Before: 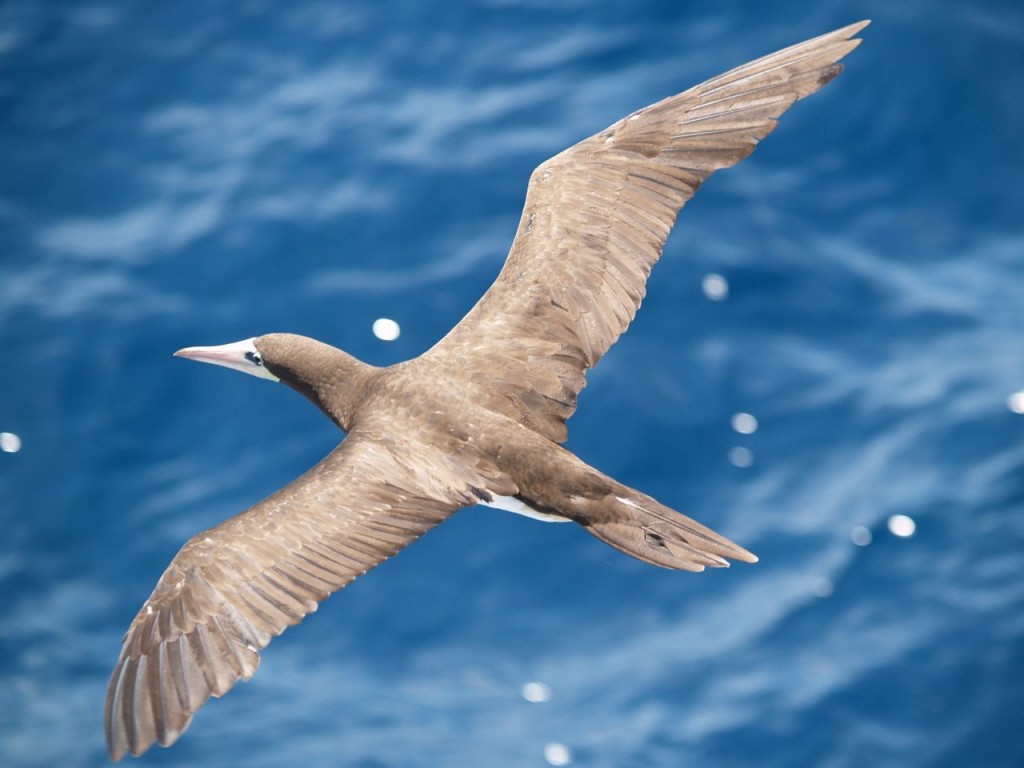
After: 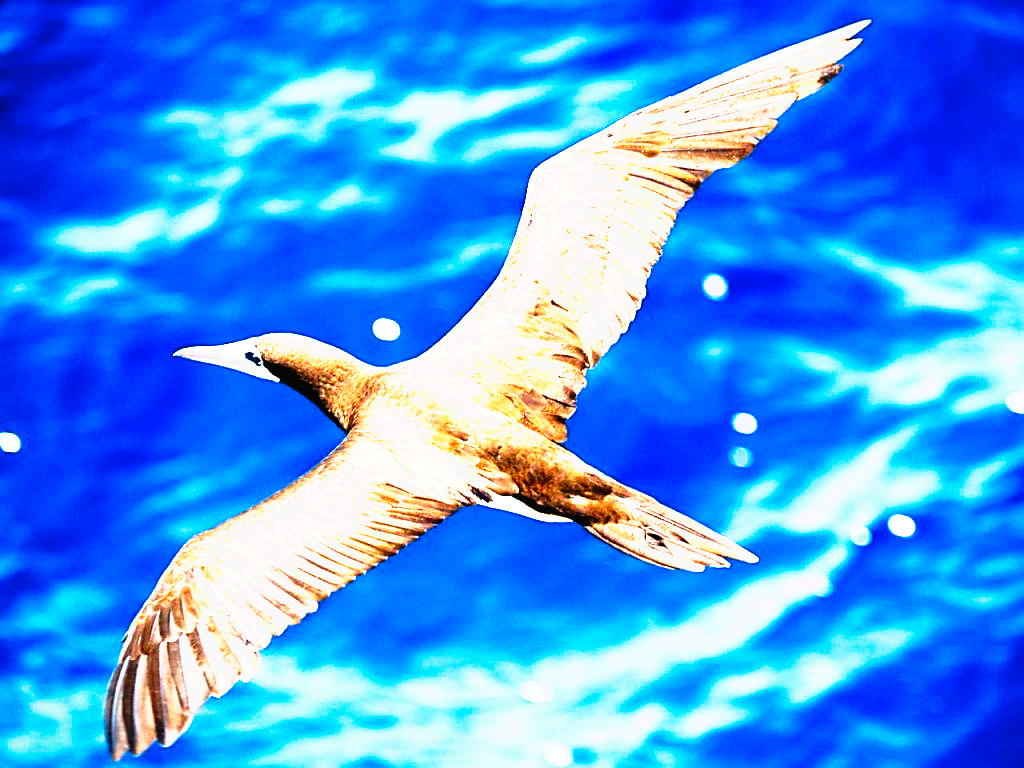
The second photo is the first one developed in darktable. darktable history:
sharpen: on, module defaults
tone curve: curves: ch0 [(0, 0) (0.003, 0.005) (0.011, 0.005) (0.025, 0.006) (0.044, 0.008) (0.069, 0.01) (0.1, 0.012) (0.136, 0.015) (0.177, 0.019) (0.224, 0.017) (0.277, 0.015) (0.335, 0.018) (0.399, 0.043) (0.468, 0.118) (0.543, 0.349) (0.623, 0.591) (0.709, 0.88) (0.801, 0.983) (0.898, 0.973) (1, 1)], preserve colors none
contrast brightness saturation: brightness 0.09, saturation 0.19
exposure: exposure 0.574 EV, compensate highlight preservation false
